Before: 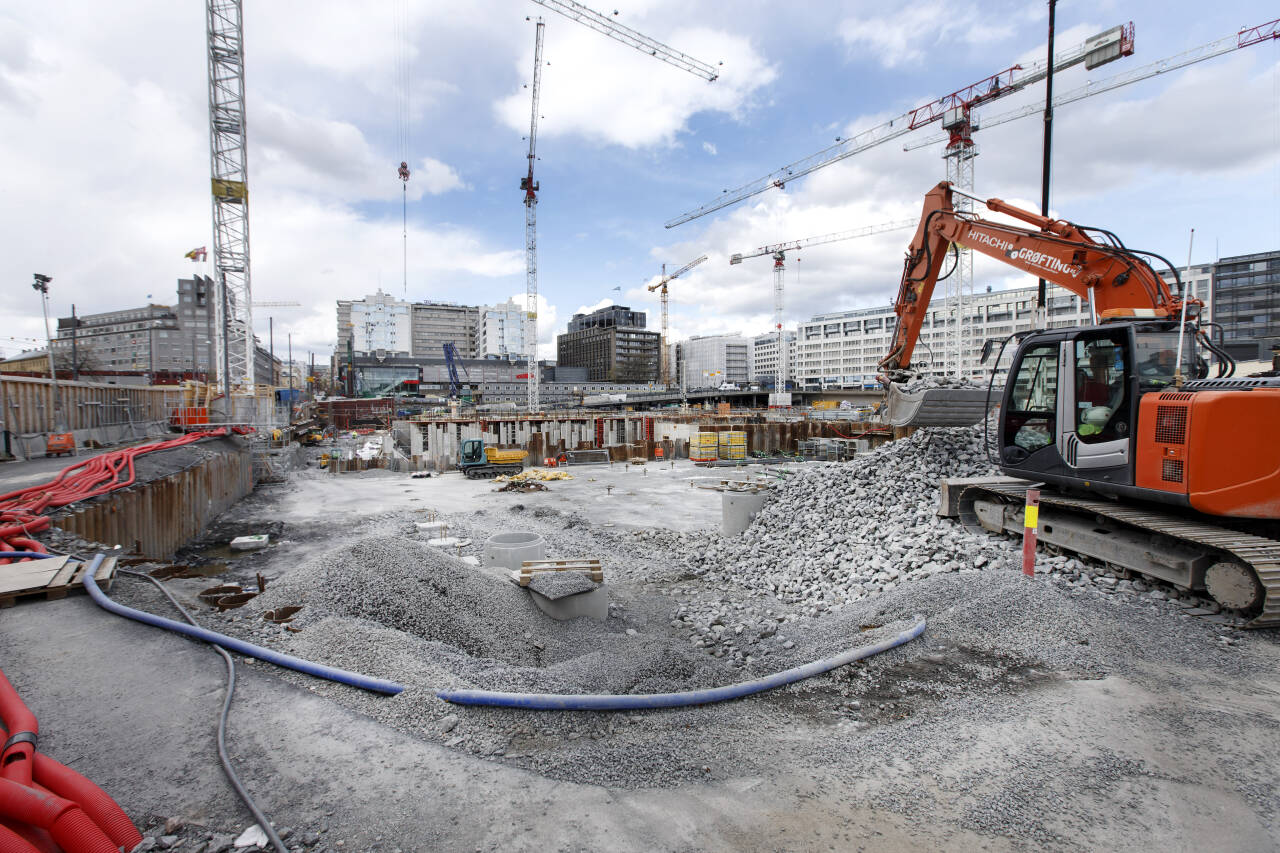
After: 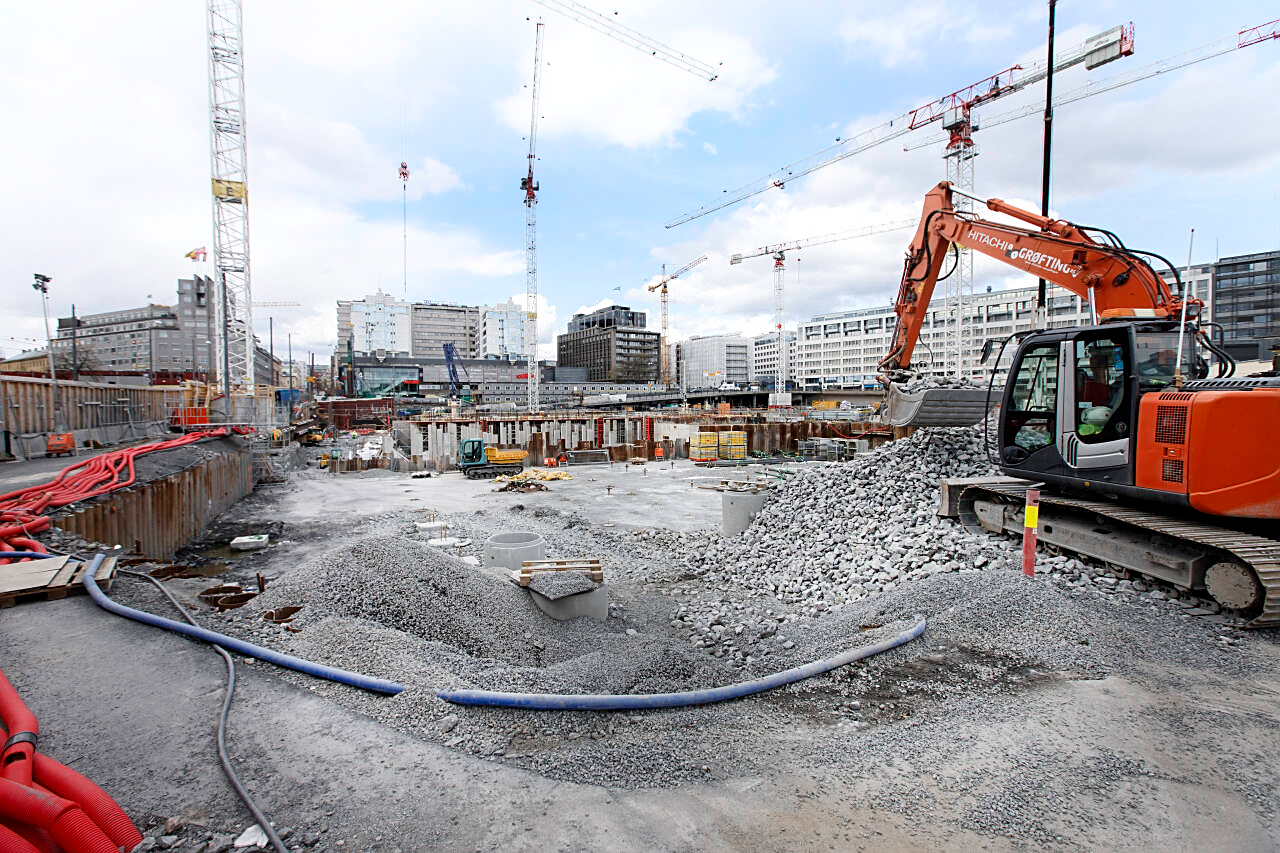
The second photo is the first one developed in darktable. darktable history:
sharpen: on, module defaults
shadows and highlights: shadows -41.55, highlights 63.38, soften with gaussian
